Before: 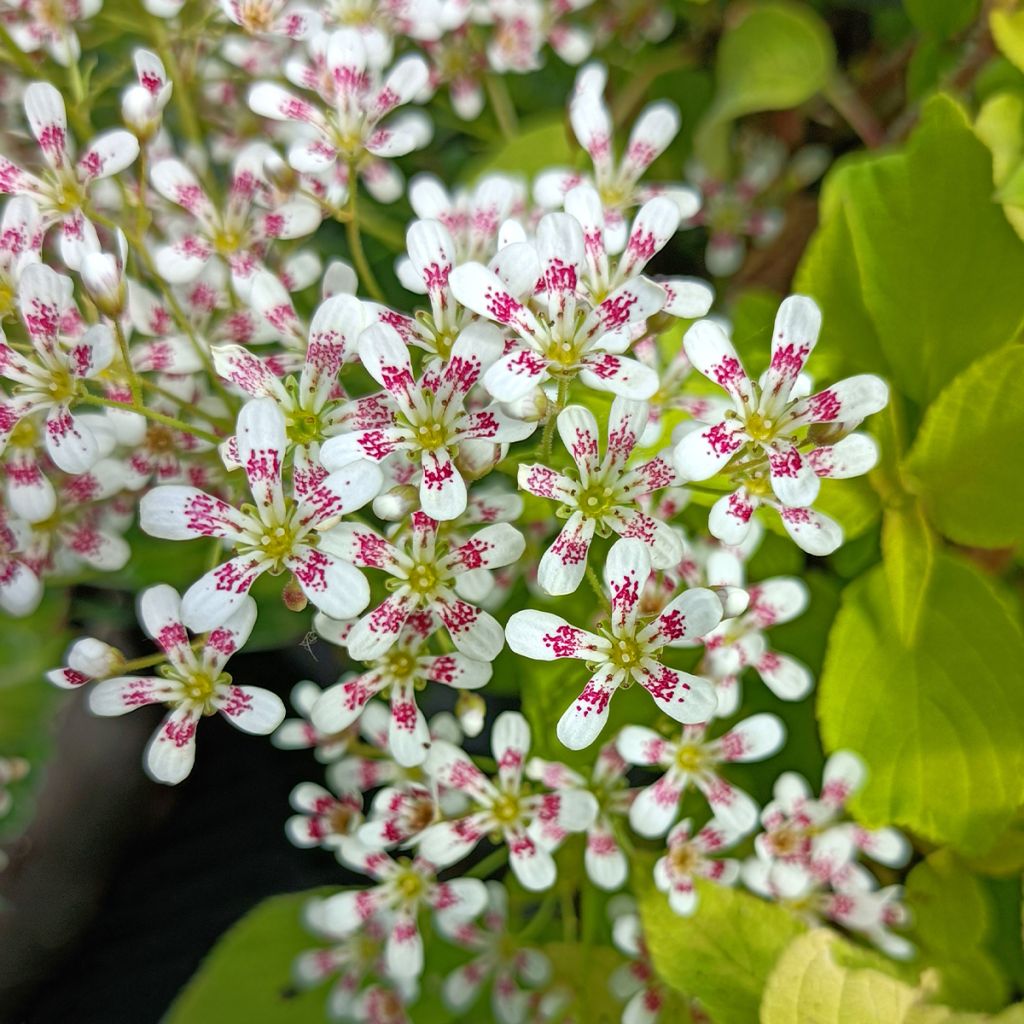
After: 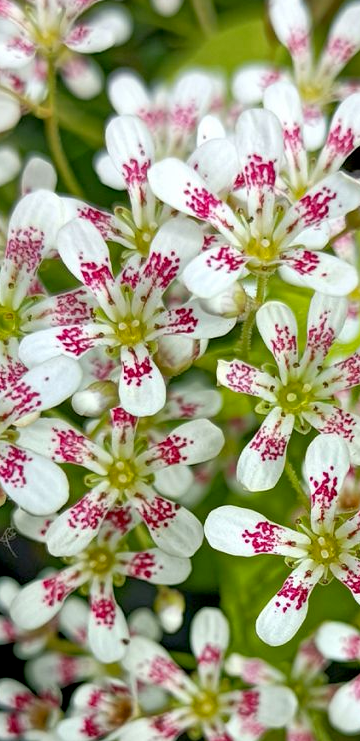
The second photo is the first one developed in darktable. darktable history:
tone equalizer: on, module defaults
crop and rotate: left 29.476%, top 10.214%, right 35.32%, bottom 17.333%
exposure: black level correction 0.007, compensate highlight preservation false
